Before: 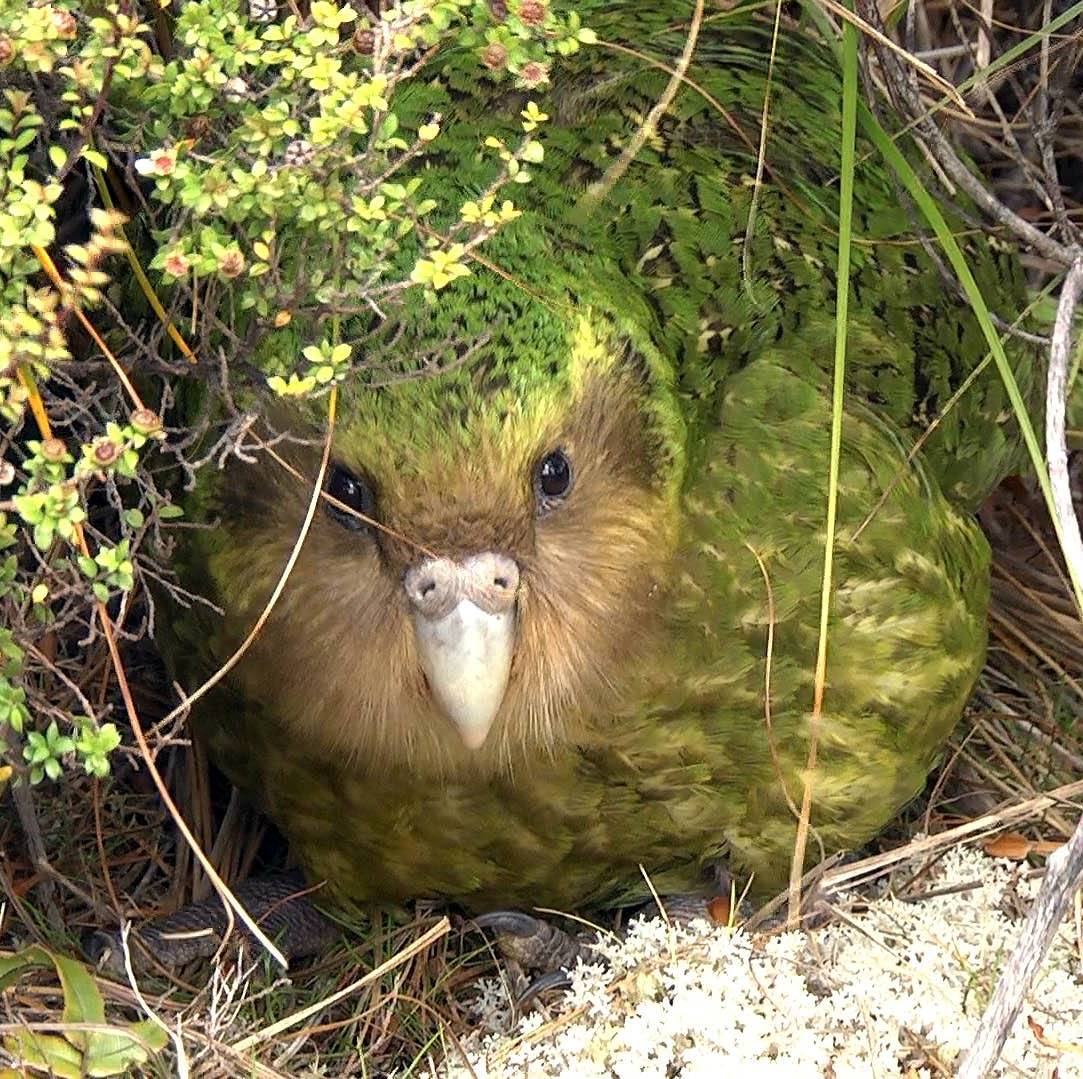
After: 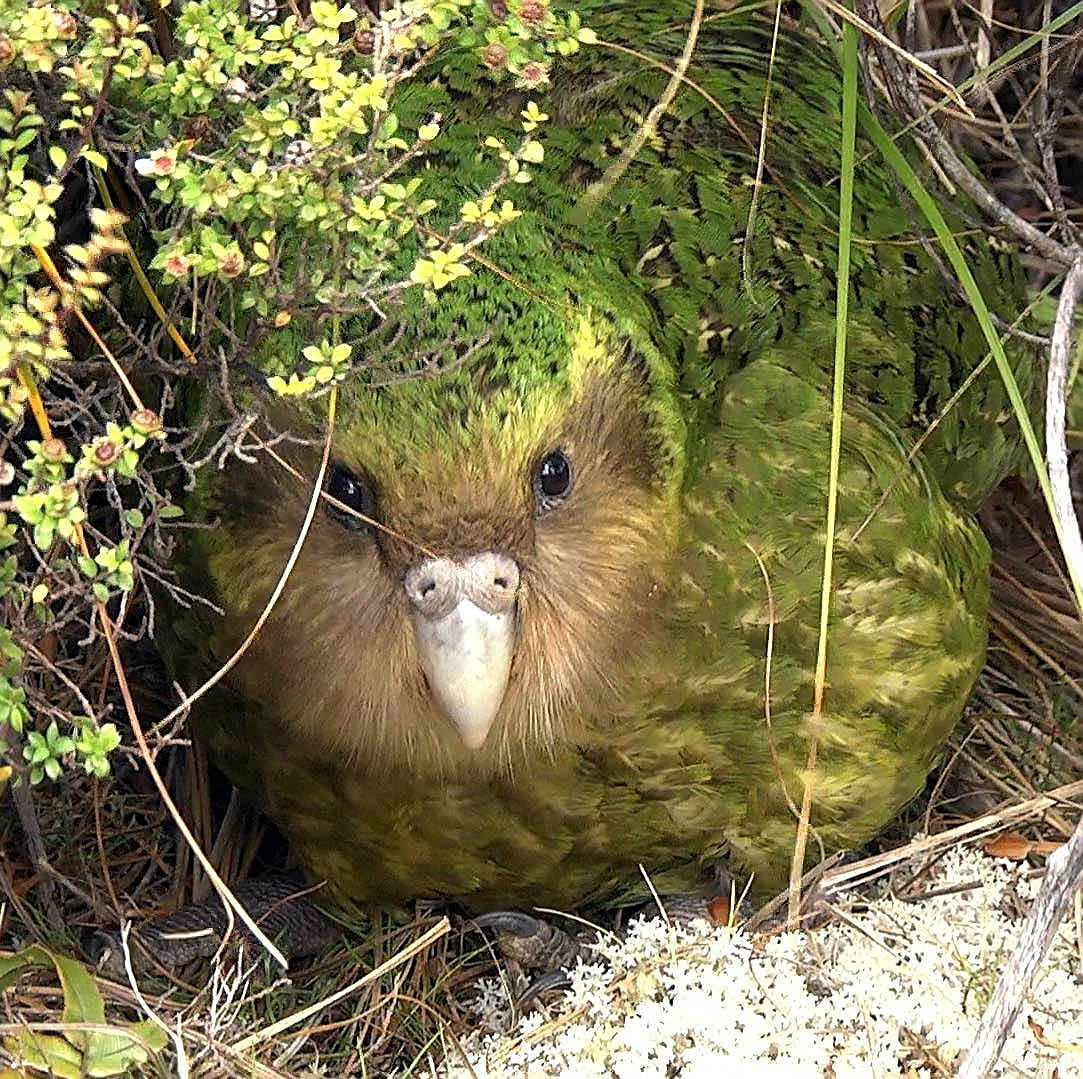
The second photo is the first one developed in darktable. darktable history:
sharpen: on, module defaults
levels: mode automatic, gray 50.8%
